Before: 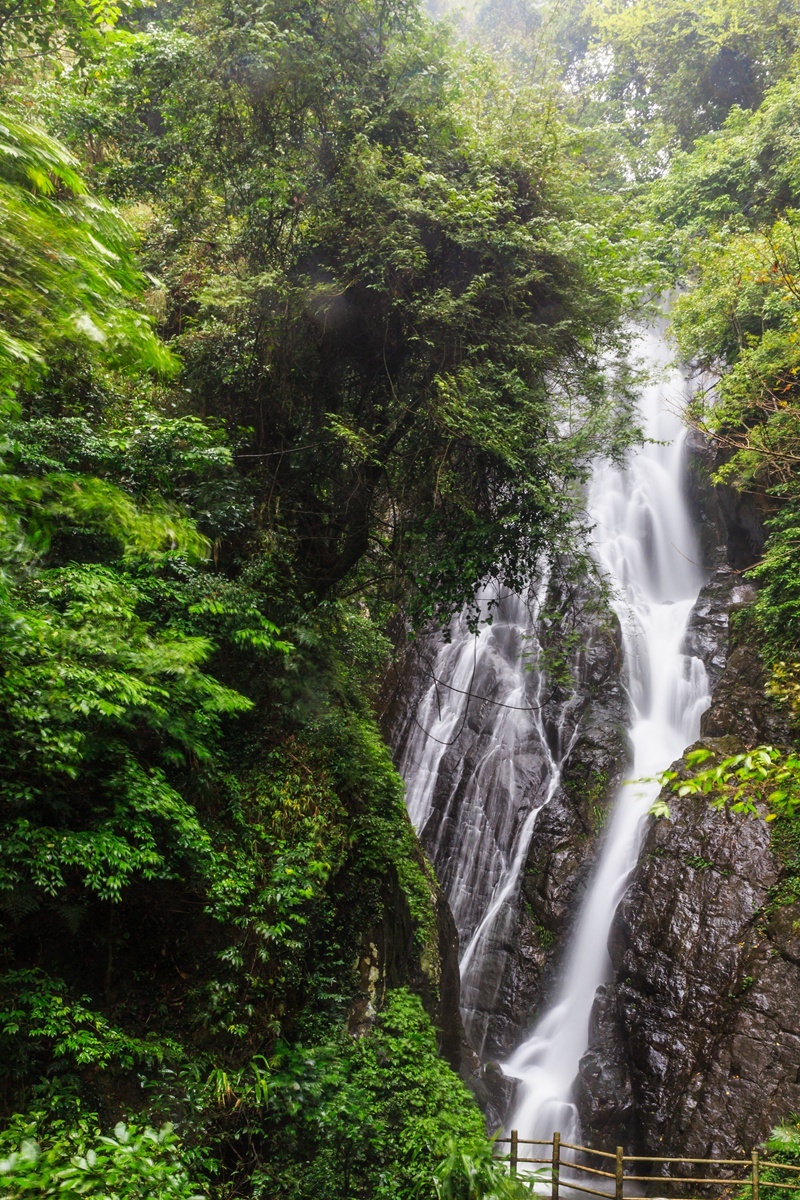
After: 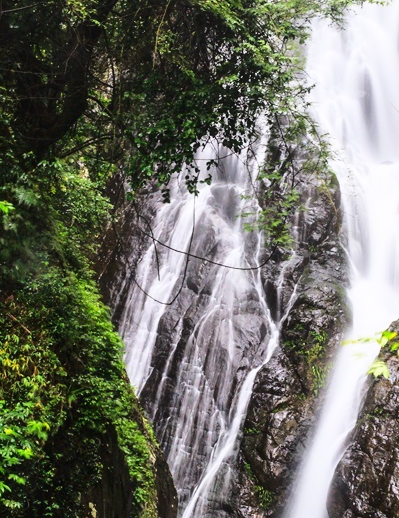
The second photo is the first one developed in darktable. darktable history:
base curve: curves: ch0 [(0, 0) (0.028, 0.03) (0.121, 0.232) (0.46, 0.748) (0.859, 0.968) (1, 1)]
crop: left 35.133%, top 36.738%, right 14.784%, bottom 20.085%
